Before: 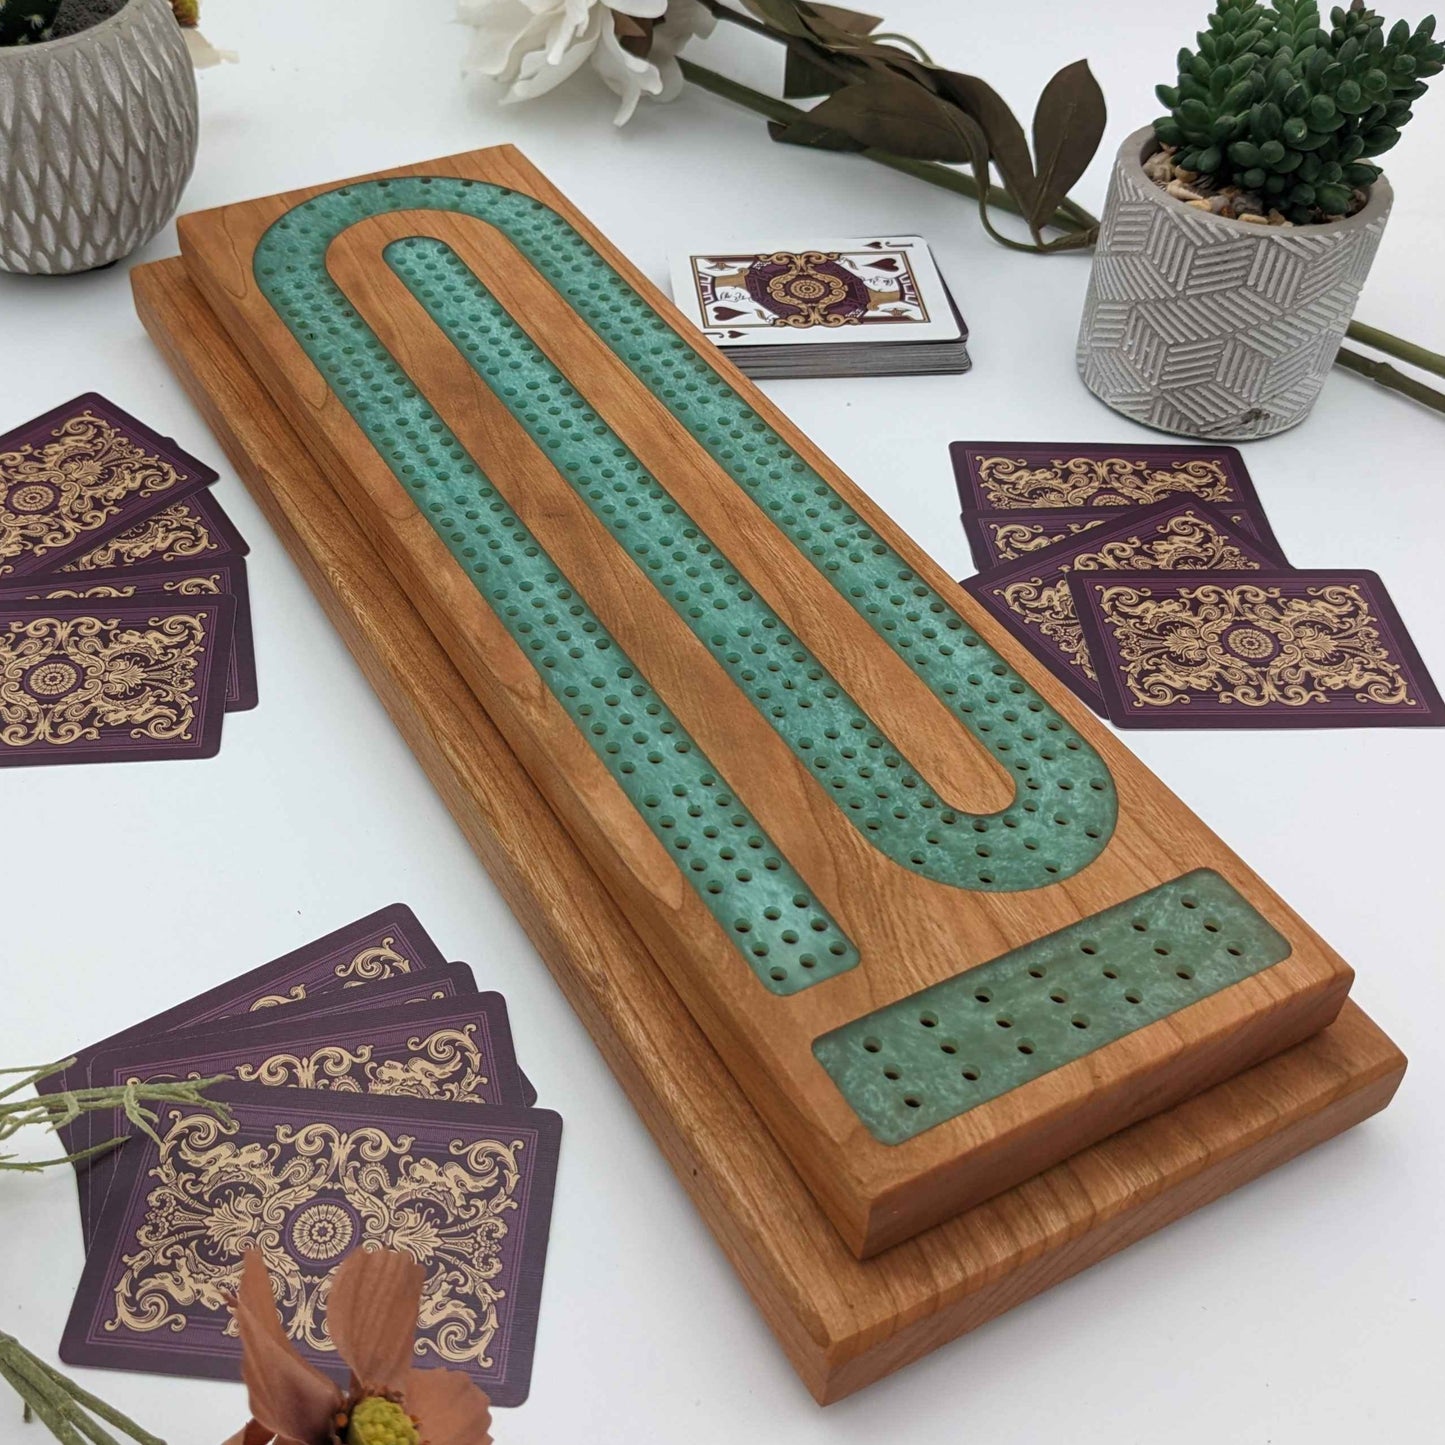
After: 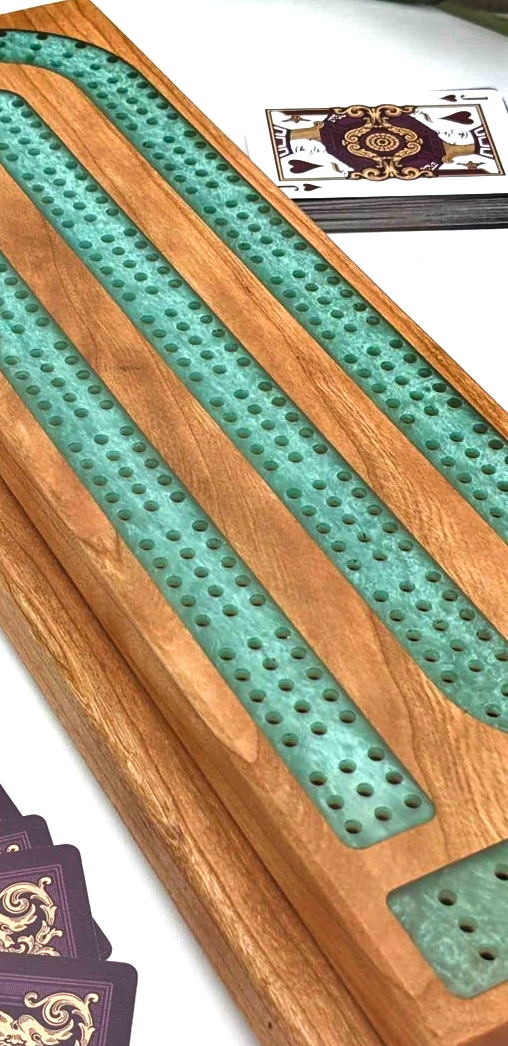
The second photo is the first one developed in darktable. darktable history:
exposure: black level correction 0, exposure 1.1 EV, compensate highlight preservation false
shadows and highlights: soften with gaussian
crop and rotate: left 29.476%, top 10.214%, right 35.32%, bottom 17.333%
